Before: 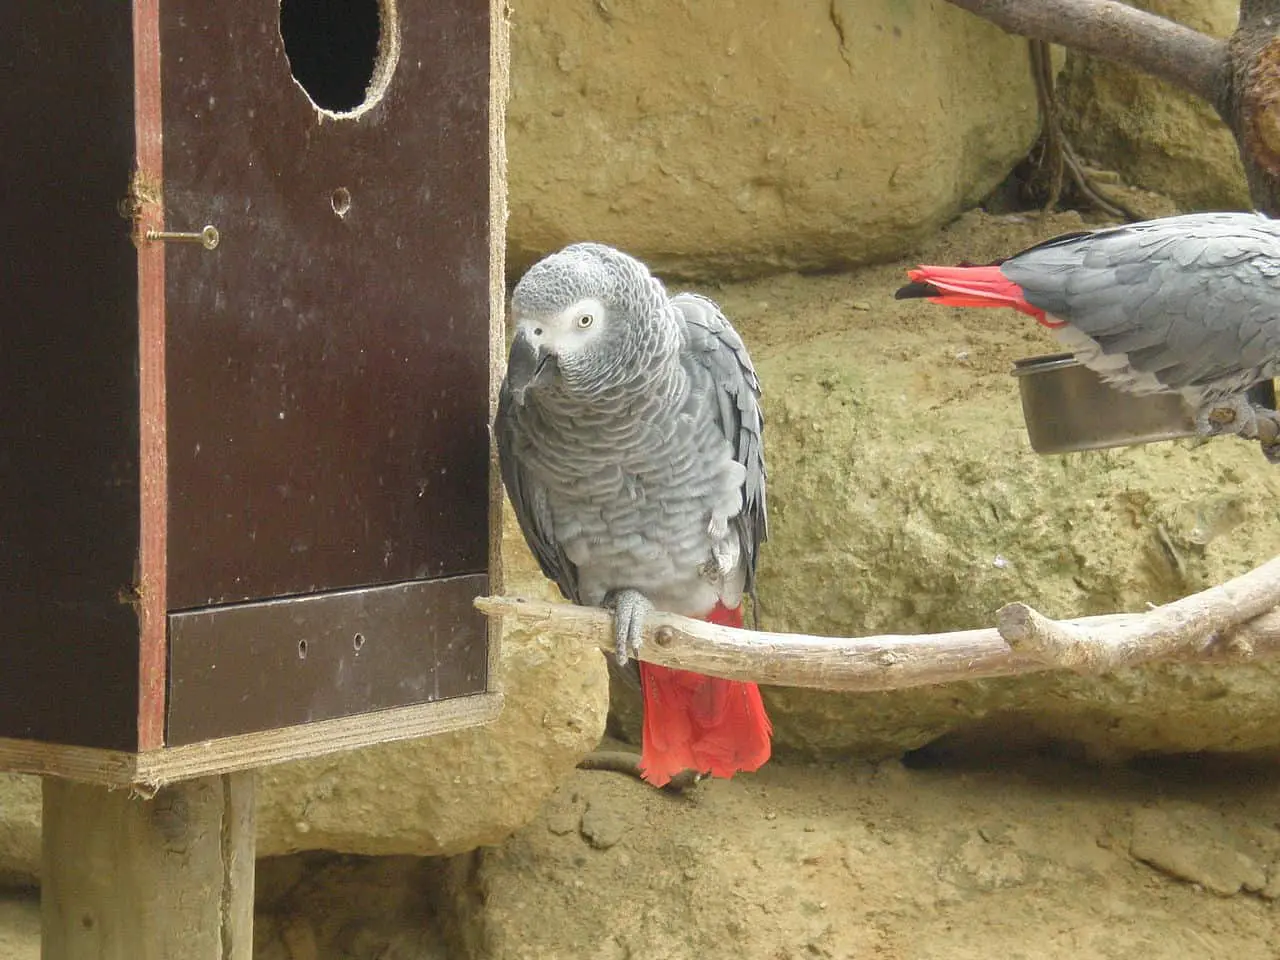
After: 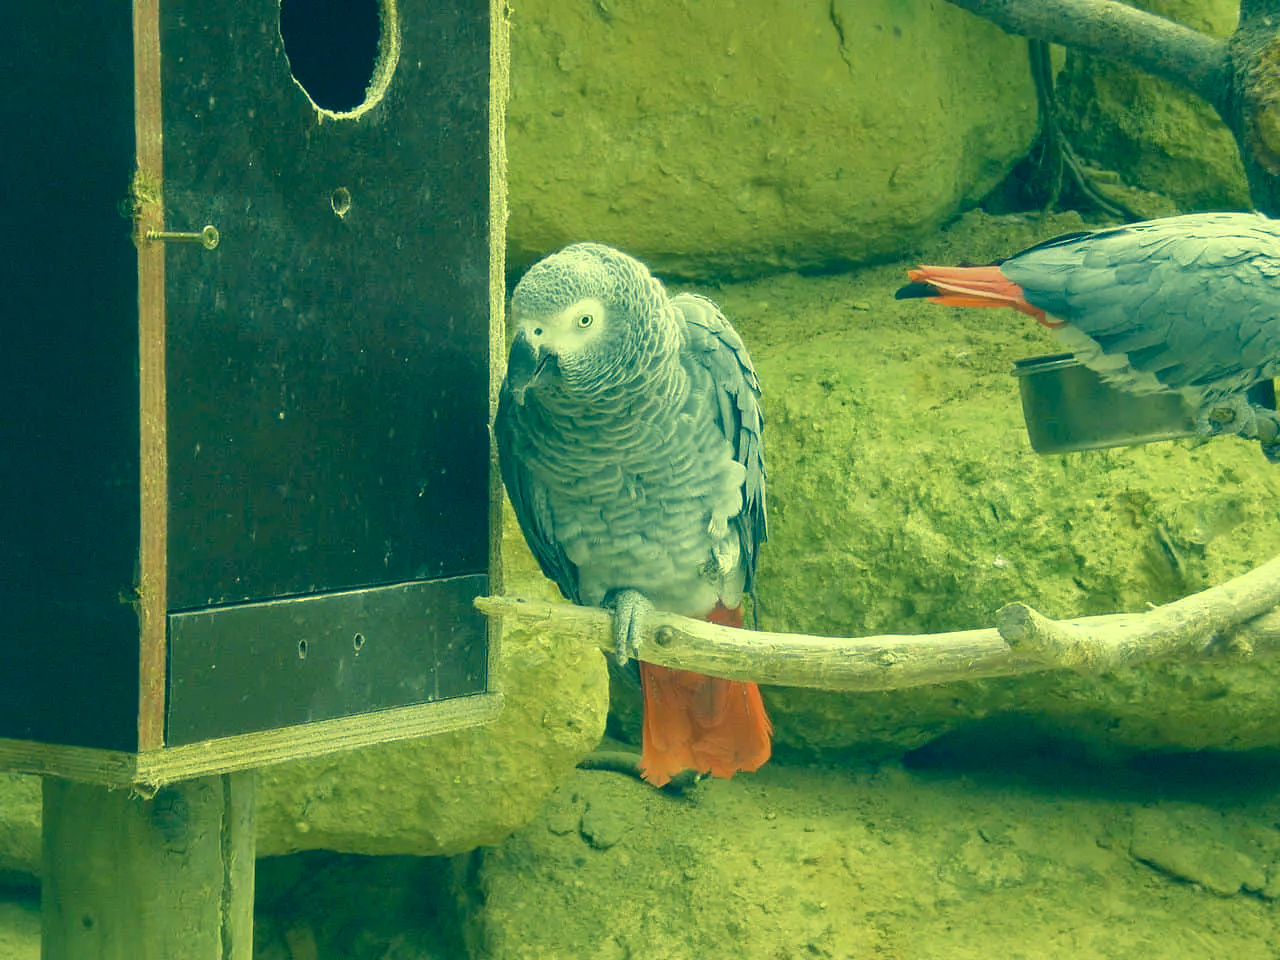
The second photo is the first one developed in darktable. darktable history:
color correction: highlights a* -15.58, highlights b* 40, shadows a* -40, shadows b* -26.18
